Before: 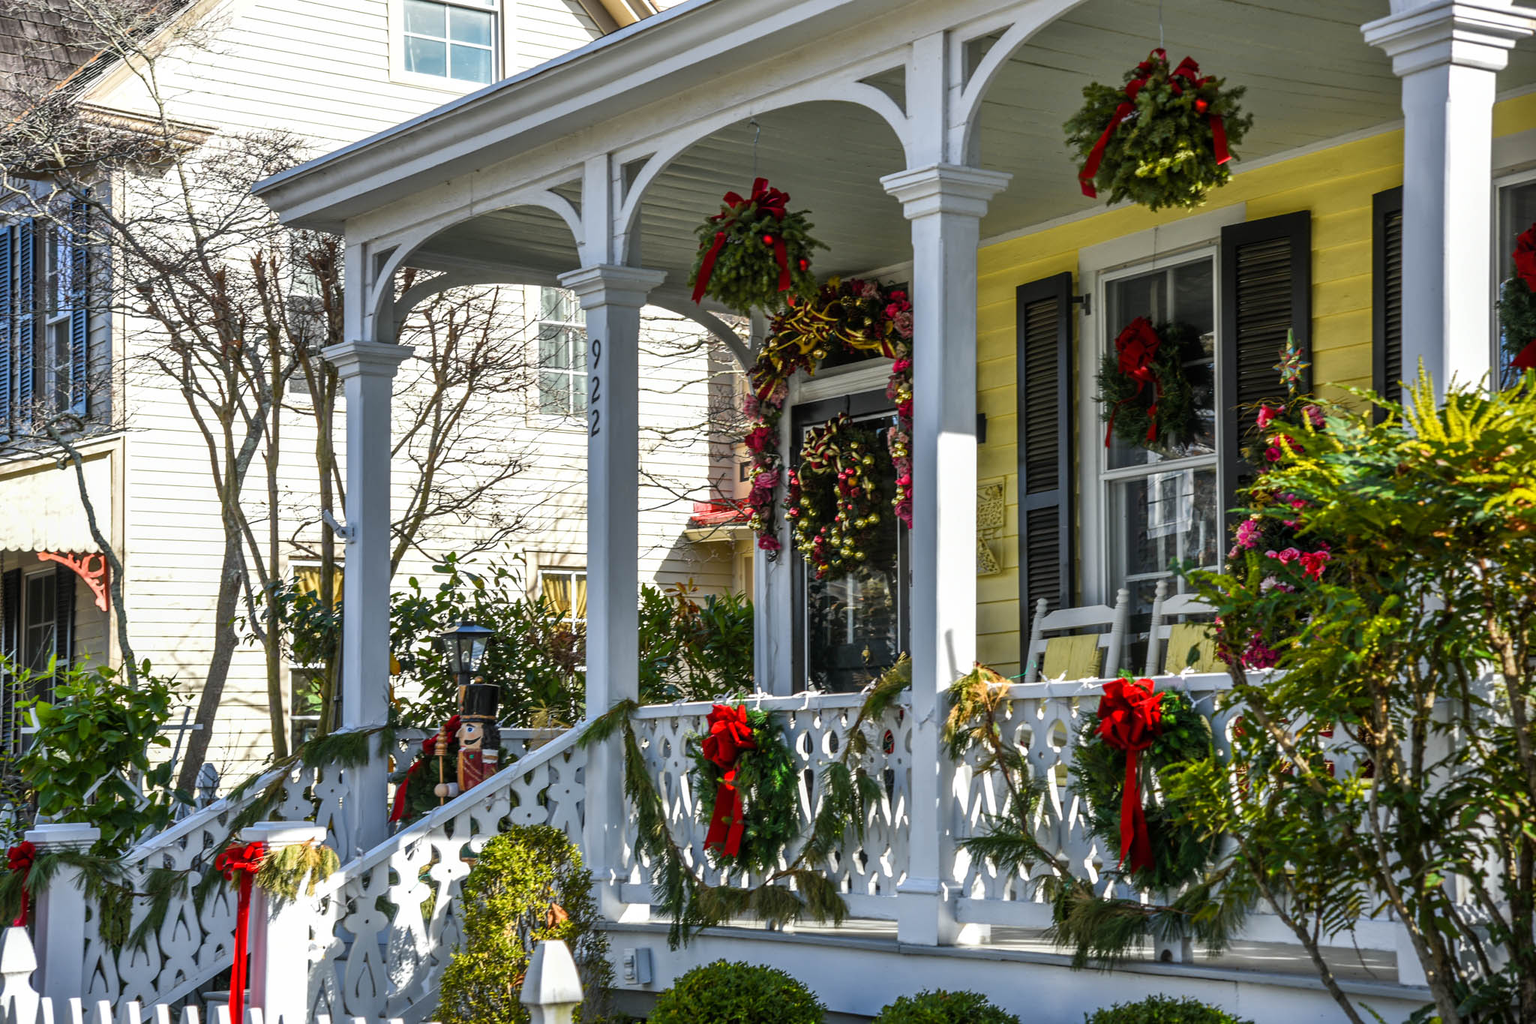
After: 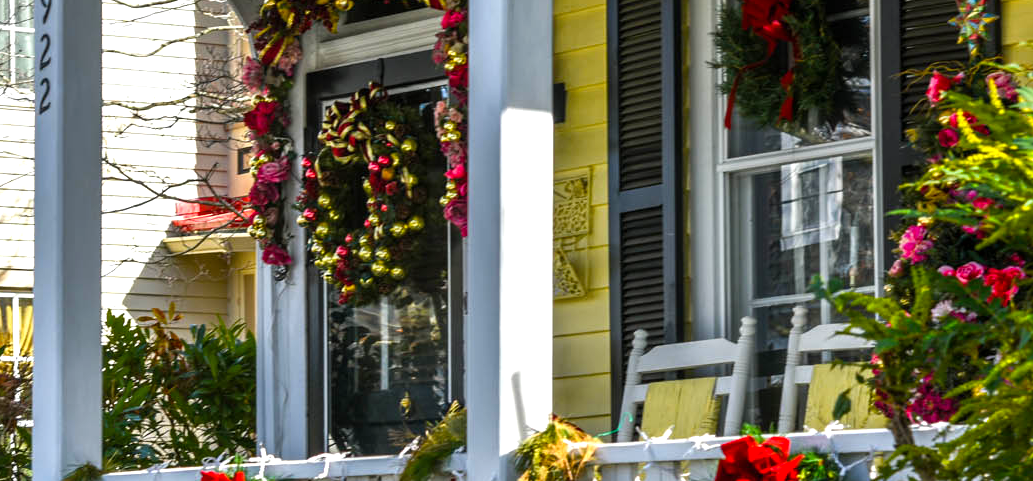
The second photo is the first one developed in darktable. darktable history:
color balance rgb: shadows lift › chroma 0.711%, shadows lift › hue 114.37°, power › hue 312.83°, perceptual saturation grading › global saturation 15.082%, perceptual brilliance grading › global brilliance 10.797%
crop: left 36.587%, top 34.344%, right 12.945%, bottom 30.406%
